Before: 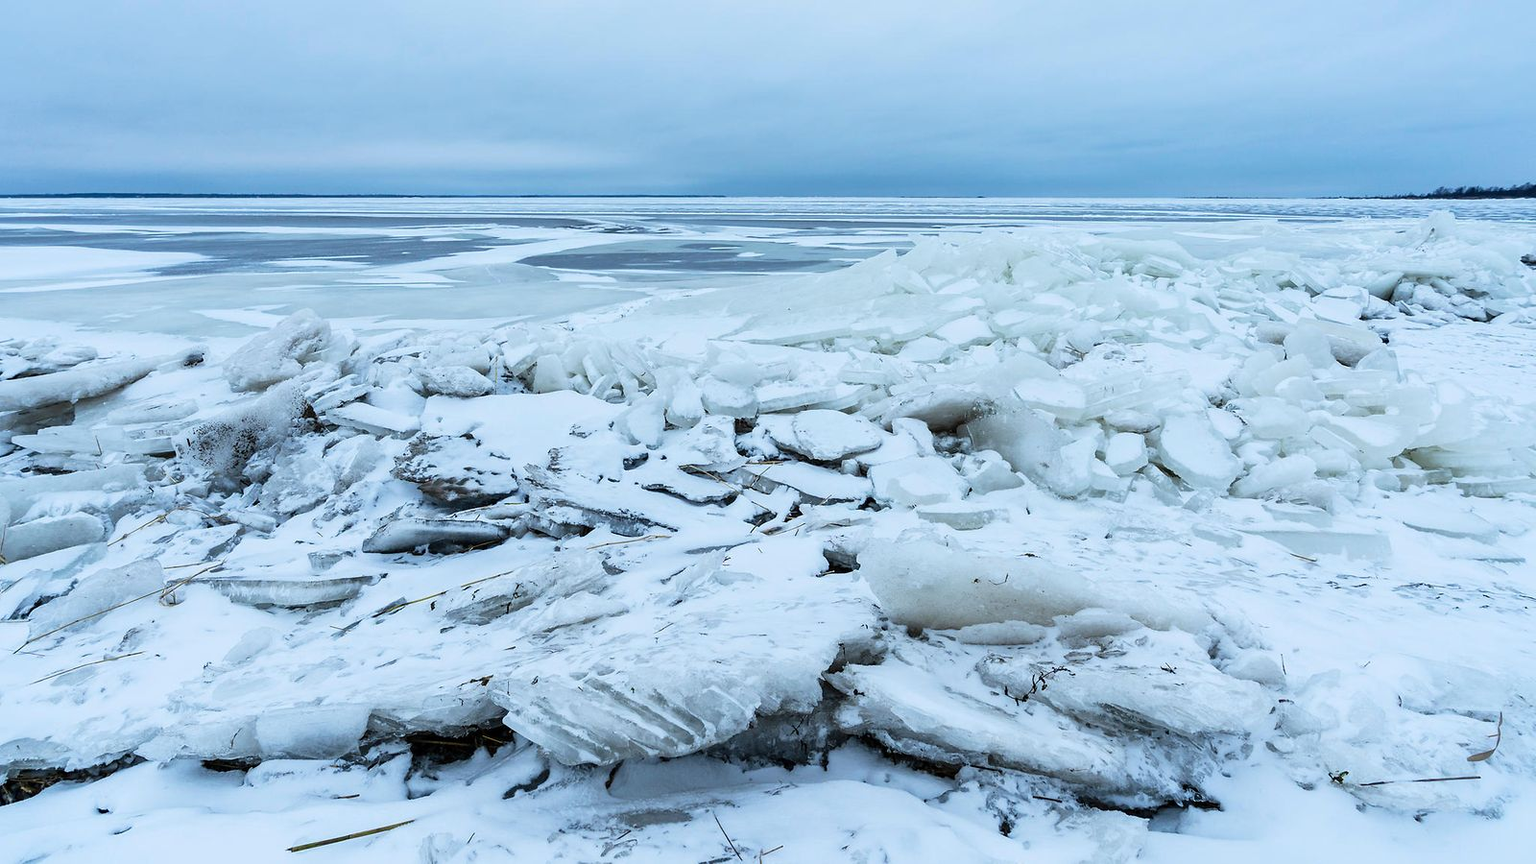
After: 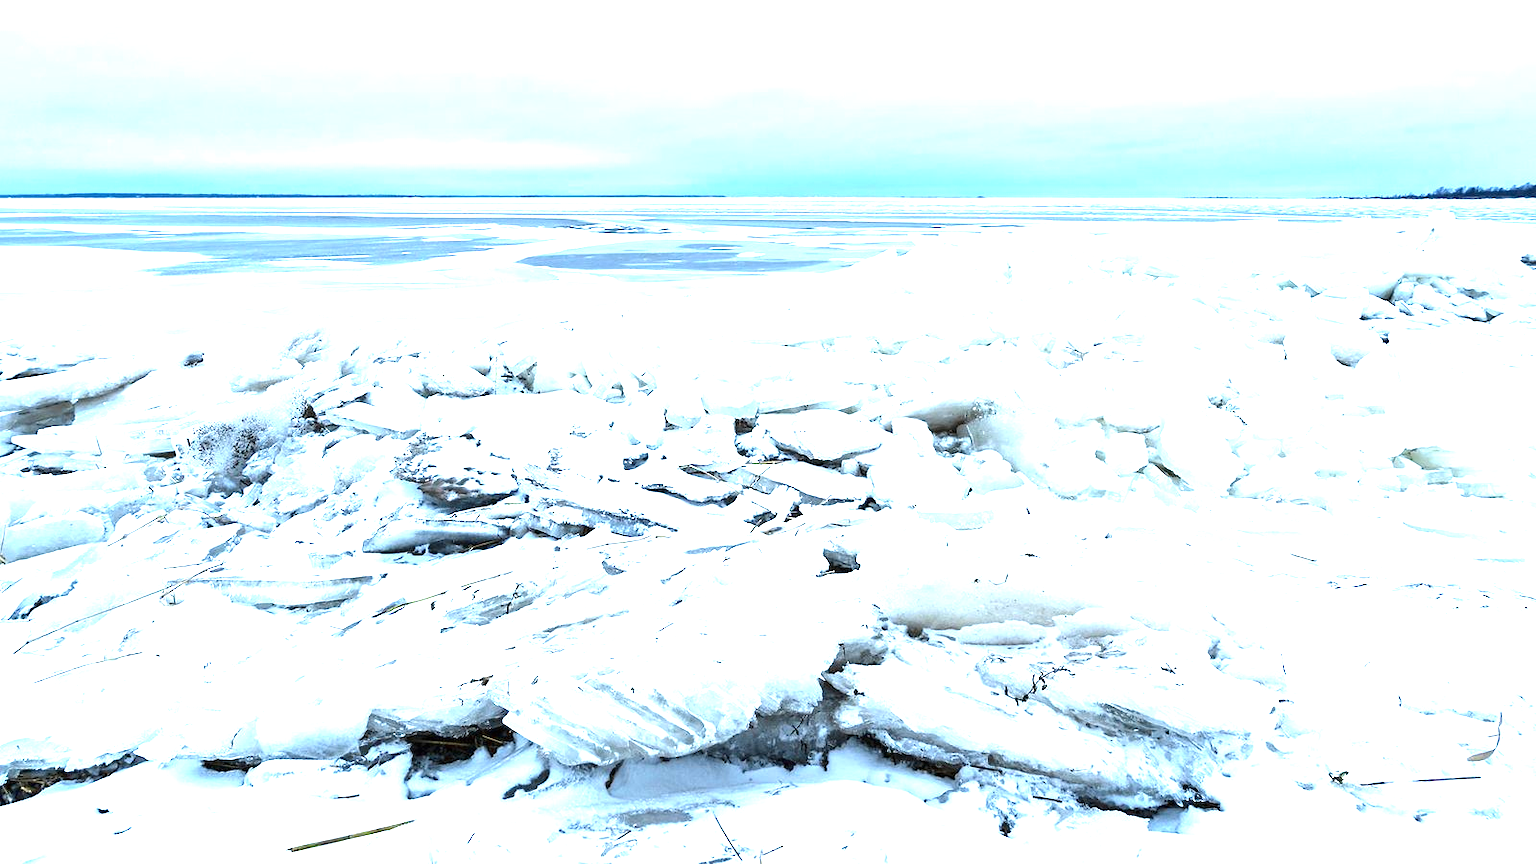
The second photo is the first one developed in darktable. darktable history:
exposure: black level correction 0, exposure 1.591 EV, compensate highlight preservation false
